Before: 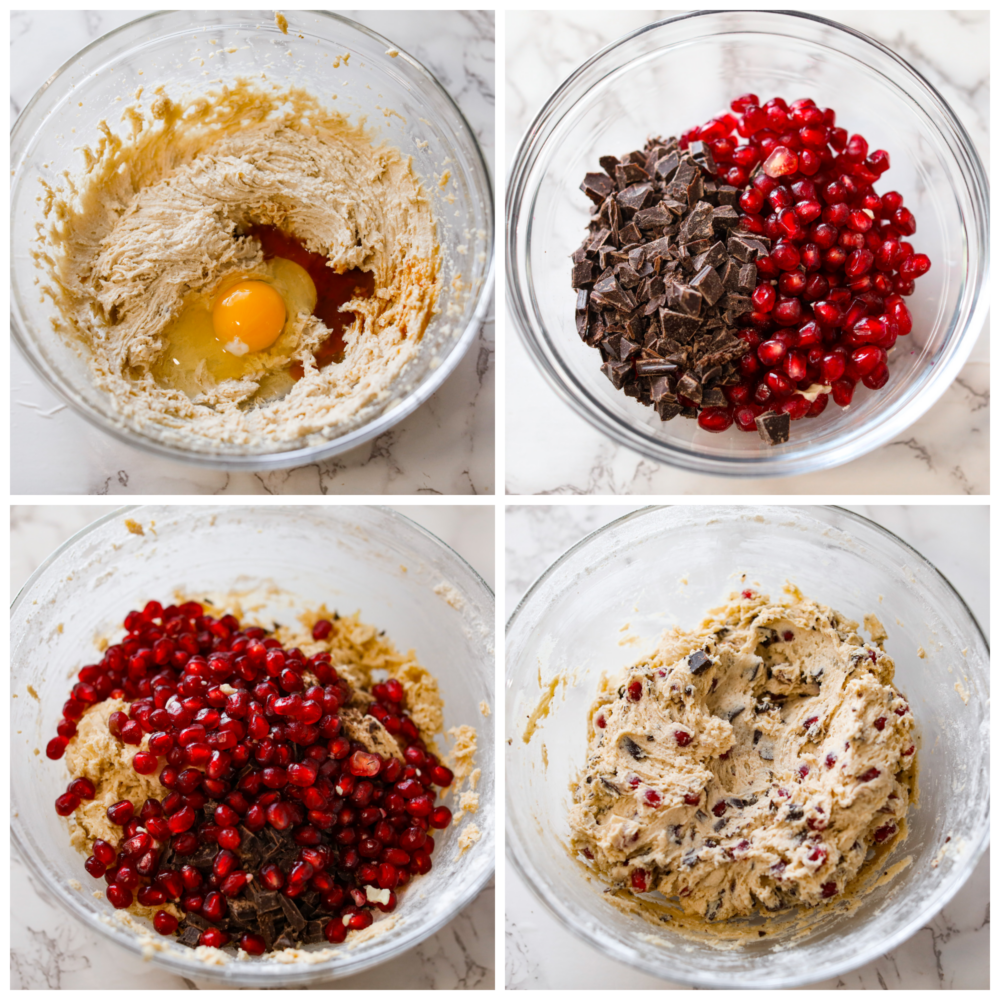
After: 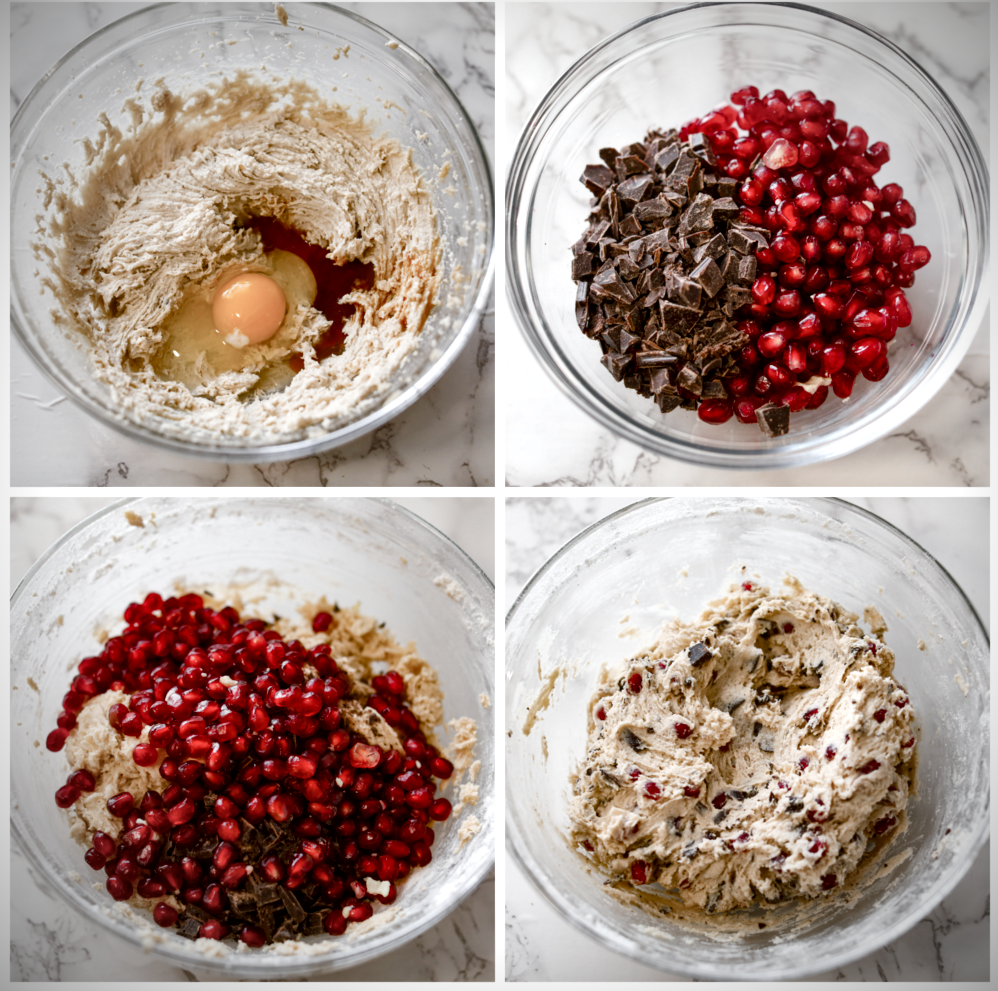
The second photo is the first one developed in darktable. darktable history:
crop: top 0.847%, right 0.122%
sharpen: radius 2.878, amount 0.884, threshold 47.377
vignetting: fall-off start 81.46%, fall-off radius 62.29%, brightness -0.7, automatic ratio true, width/height ratio 1.412
color balance rgb: shadows lift › chroma 2.021%, shadows lift › hue 136.63°, linear chroma grading › shadows -2.065%, linear chroma grading › highlights -14.918%, linear chroma grading › global chroma -9.553%, linear chroma grading › mid-tones -9.954%, perceptual saturation grading › global saturation 20%, perceptual saturation grading › highlights -50.608%, perceptual saturation grading › shadows 31.011%, global vibrance 9.288%
local contrast: mode bilateral grid, contrast 24, coarseness 61, detail 151%, midtone range 0.2
